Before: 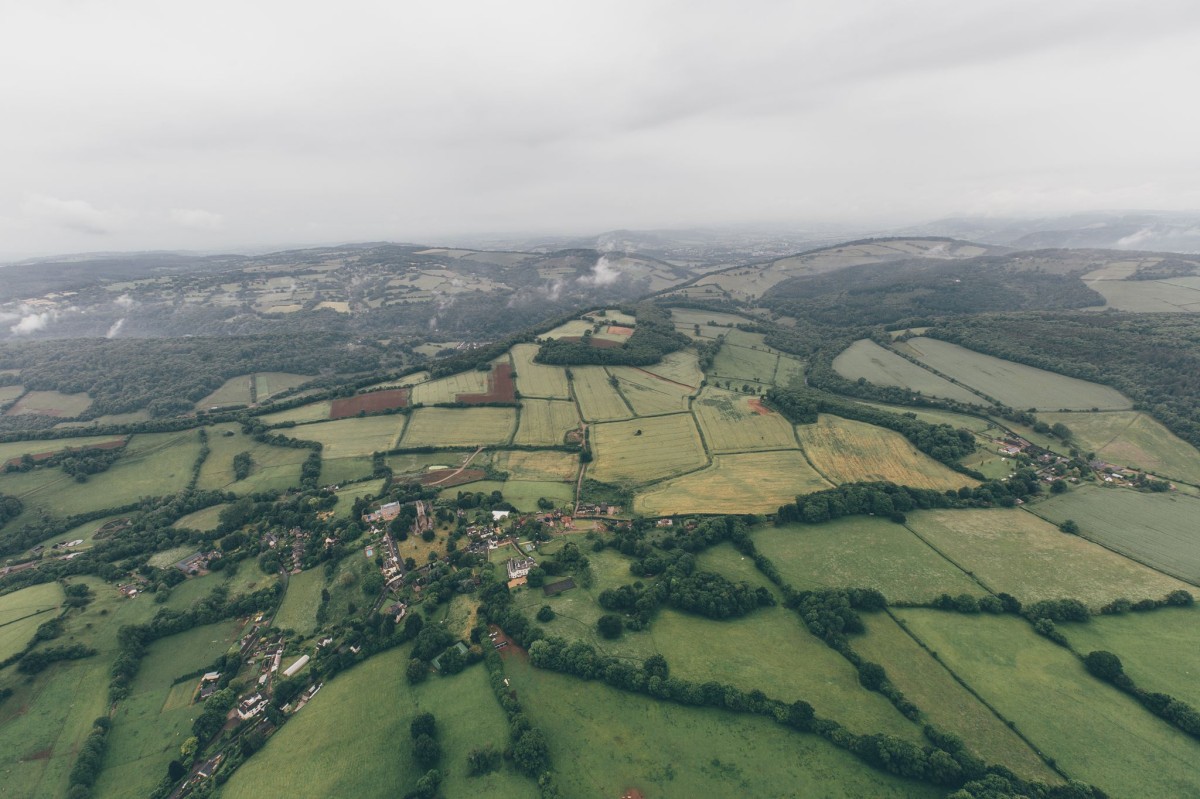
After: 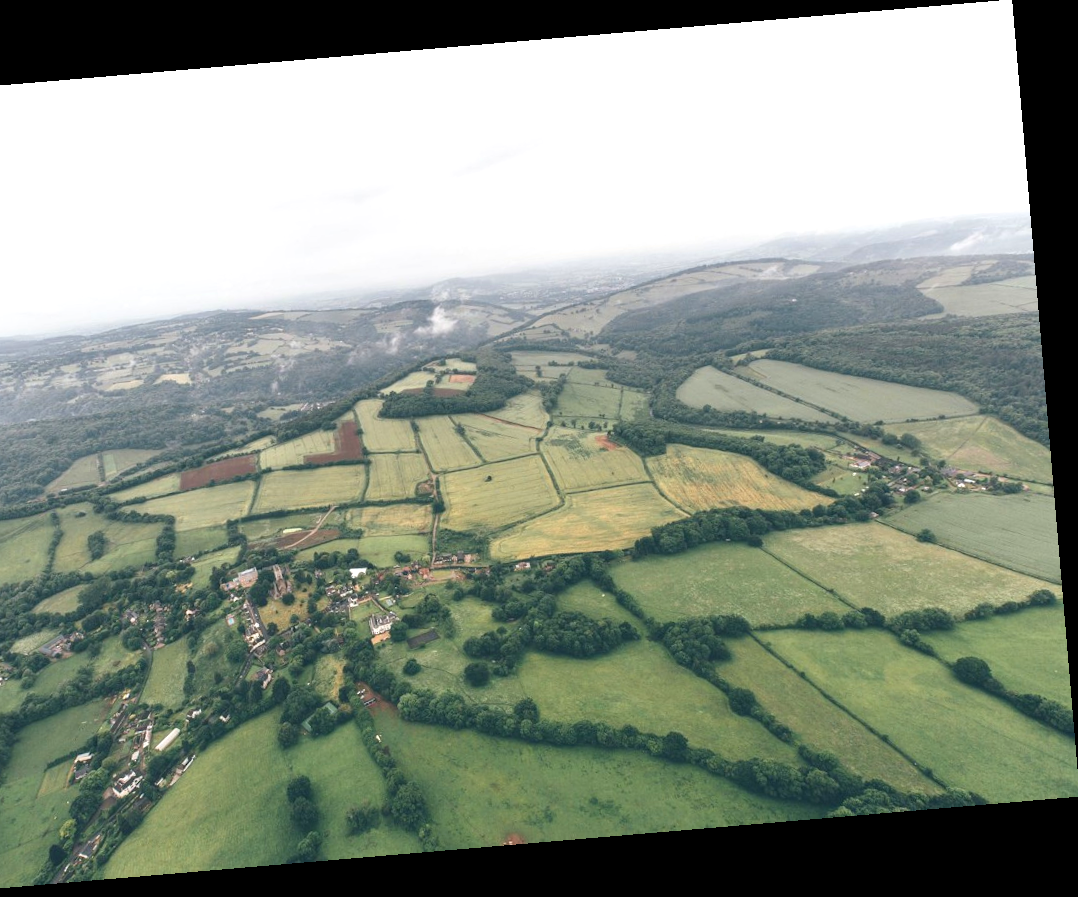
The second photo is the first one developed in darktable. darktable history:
rotate and perspective: rotation -4.86°, automatic cropping off
exposure: exposure 0.657 EV, compensate highlight preservation false
crop and rotate: left 14.584%
